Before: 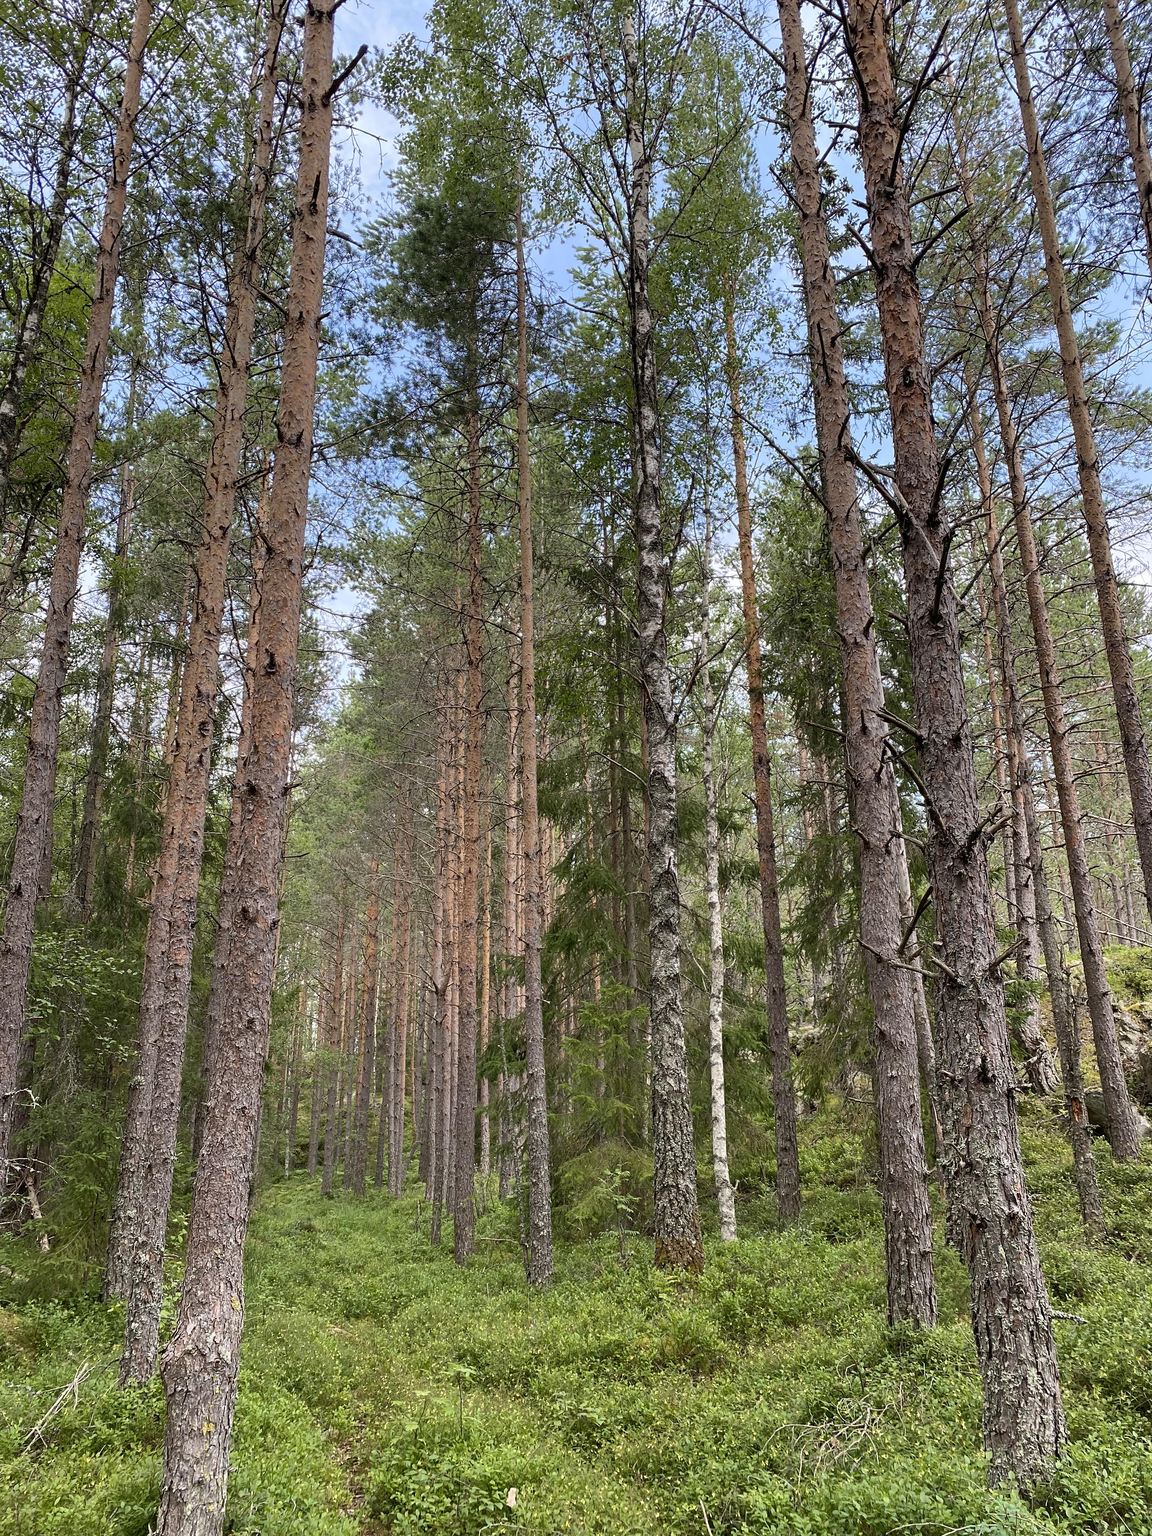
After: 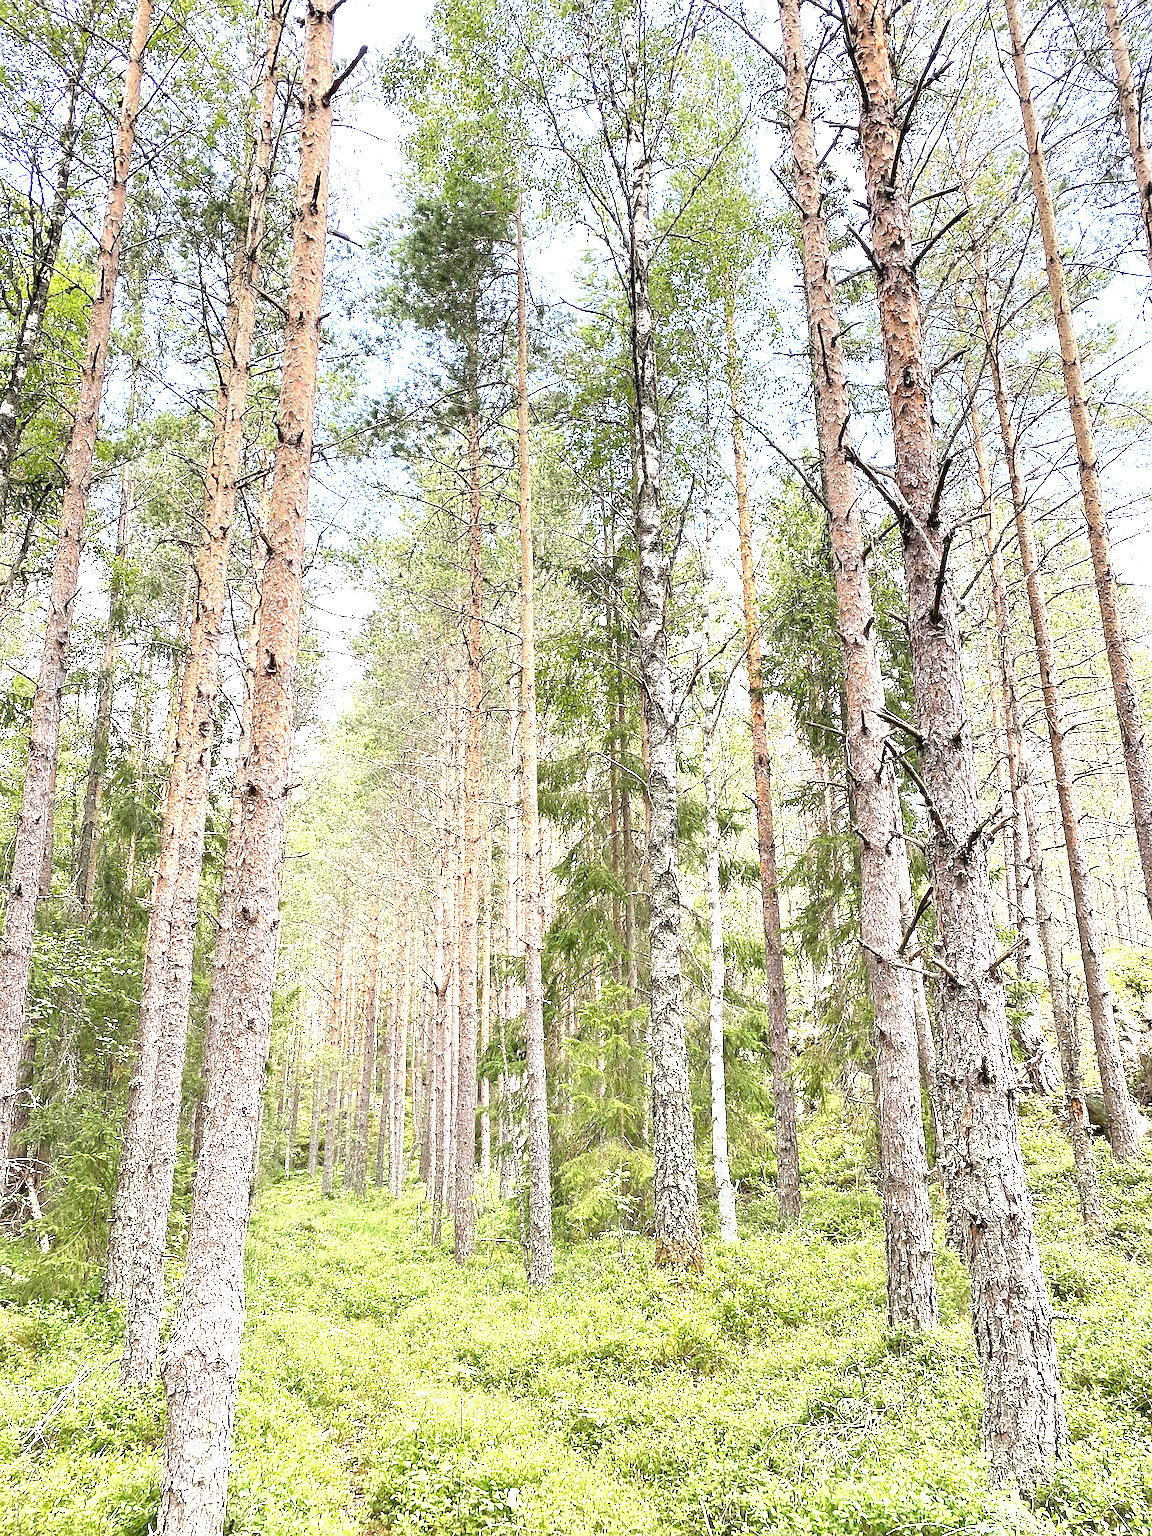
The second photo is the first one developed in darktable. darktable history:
exposure: black level correction 0, exposure 2.138 EV, compensate exposure bias true, compensate highlight preservation false
sharpen: on, module defaults
